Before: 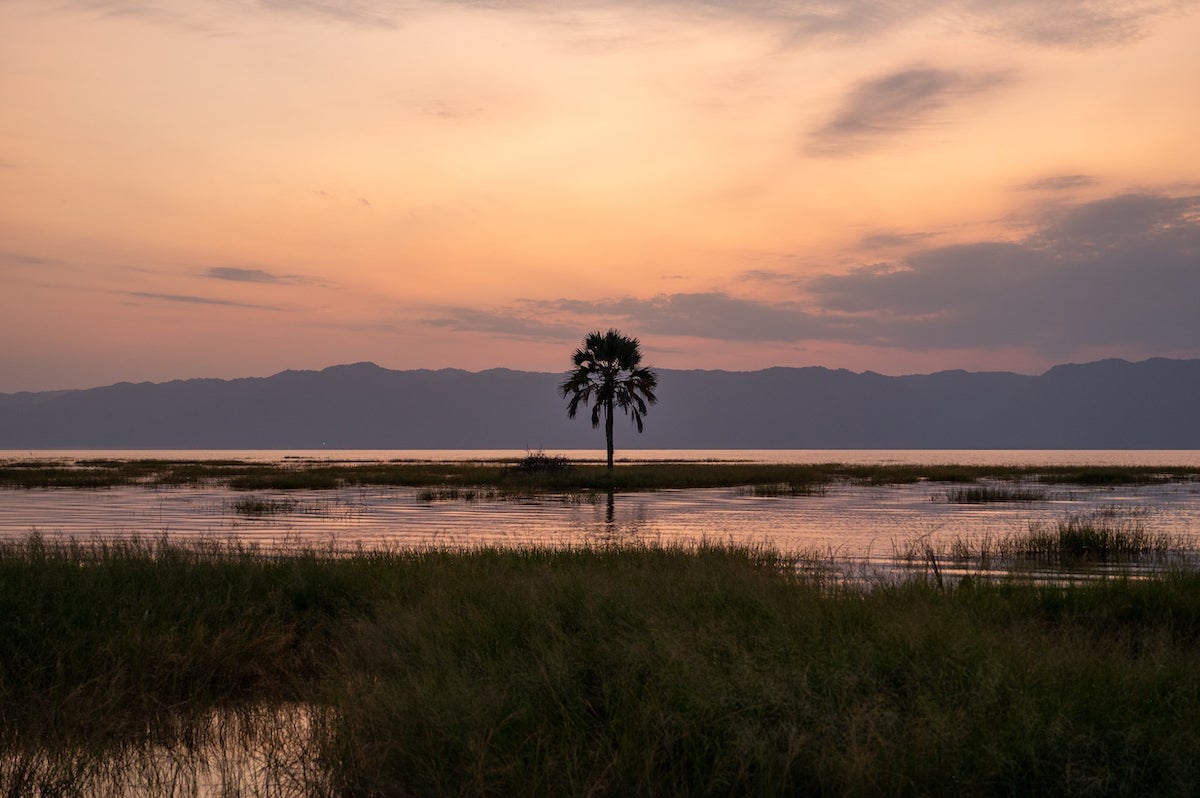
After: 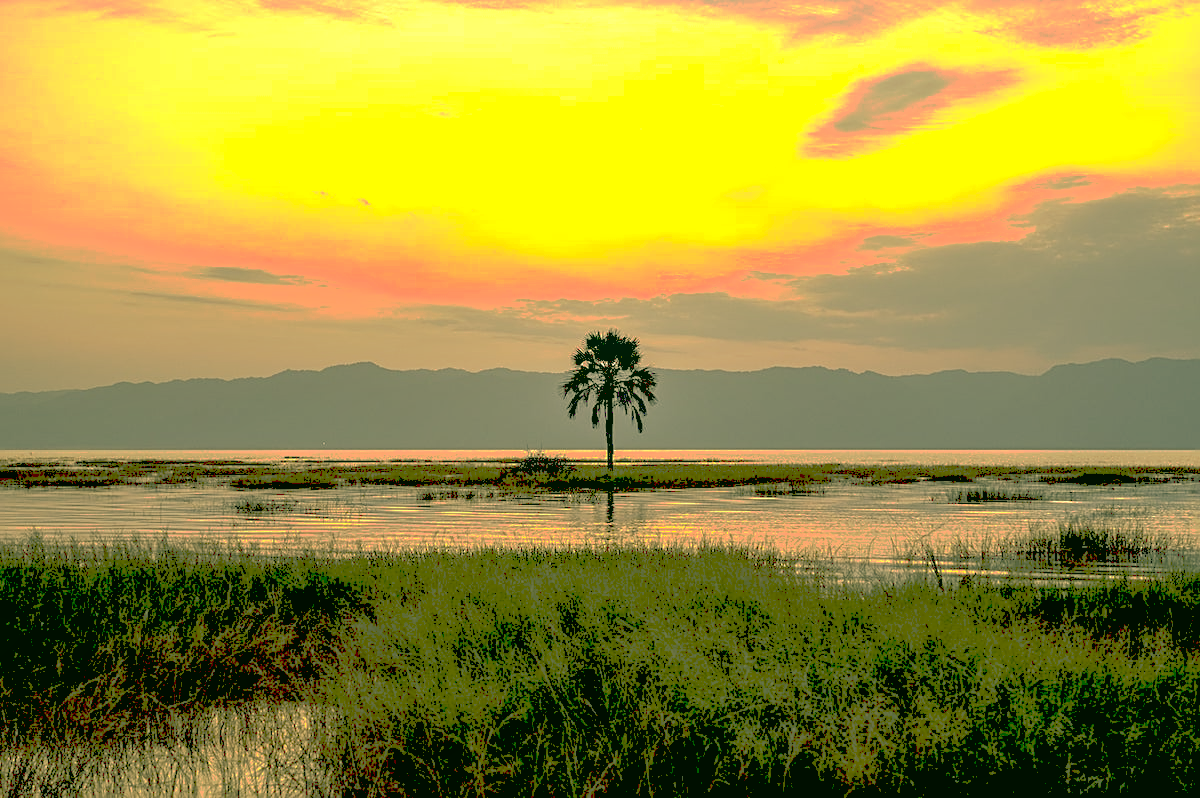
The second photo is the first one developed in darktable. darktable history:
tone curve: curves: ch0 [(0, 0) (0.003, 0.322) (0.011, 0.327) (0.025, 0.345) (0.044, 0.365) (0.069, 0.378) (0.1, 0.391) (0.136, 0.403) (0.177, 0.412) (0.224, 0.429) (0.277, 0.448) (0.335, 0.474) (0.399, 0.503) (0.468, 0.537) (0.543, 0.57) (0.623, 0.61) (0.709, 0.653) (0.801, 0.699) (0.898, 0.75) (1, 1)], preserve colors none
sharpen: on, module defaults
color correction: highlights a* 5.67, highlights b* 33.31, shadows a* -25.49, shadows b* 3.7
exposure: black level correction 0.008, exposure 0.987 EV, compensate exposure bias true, compensate highlight preservation false
local contrast: on, module defaults
